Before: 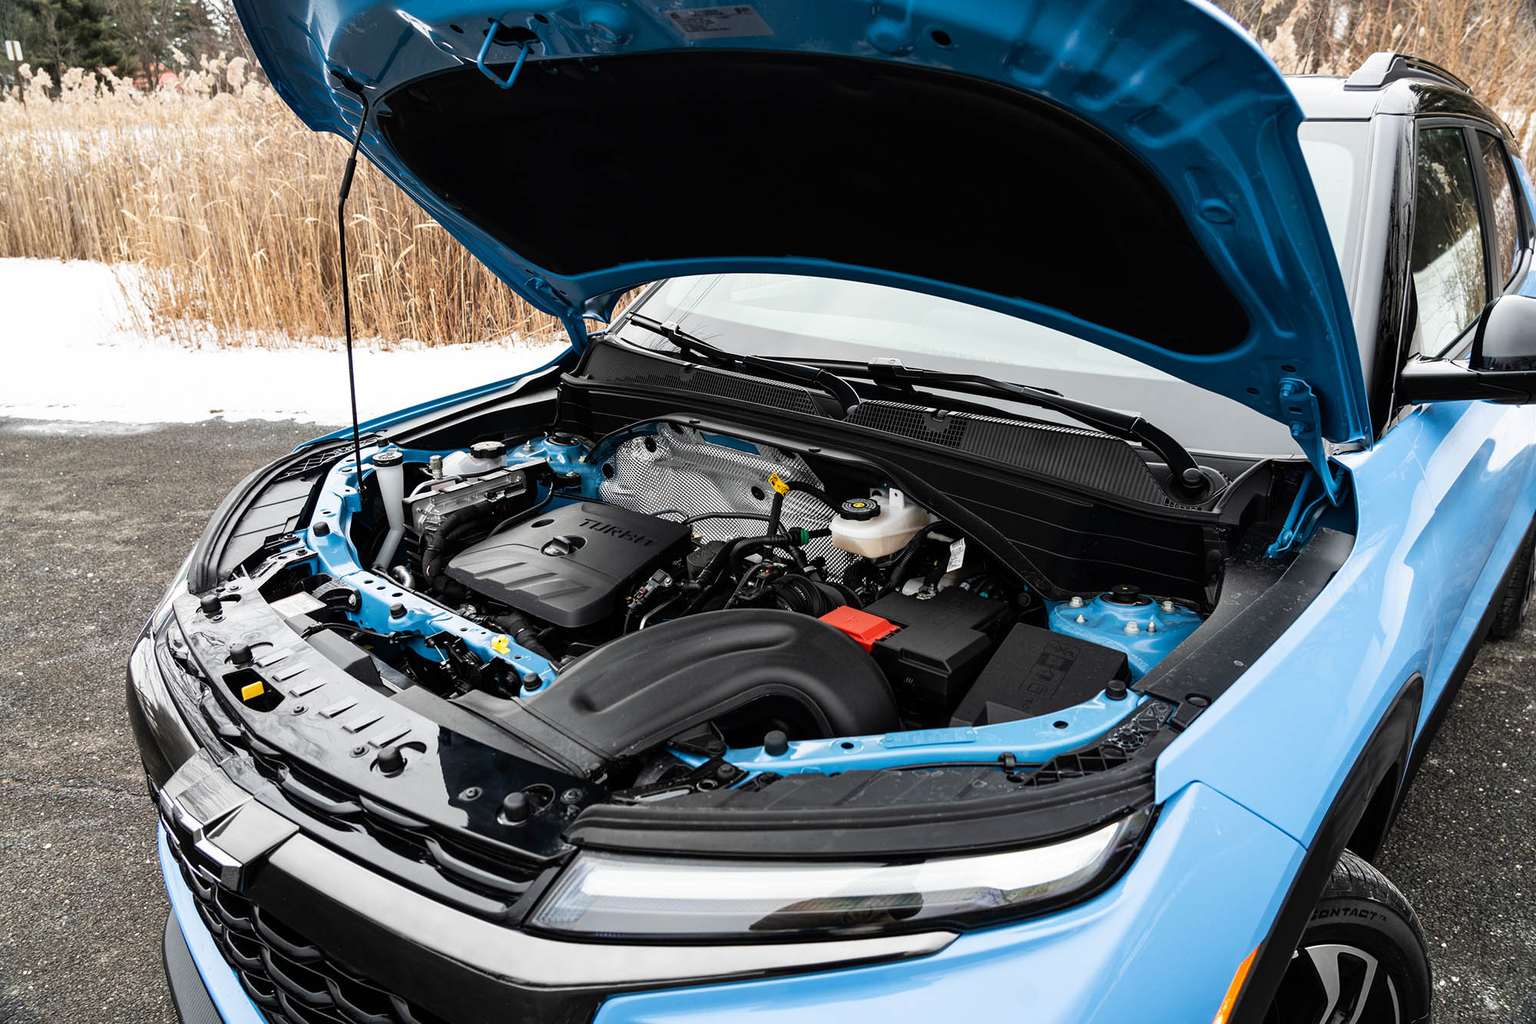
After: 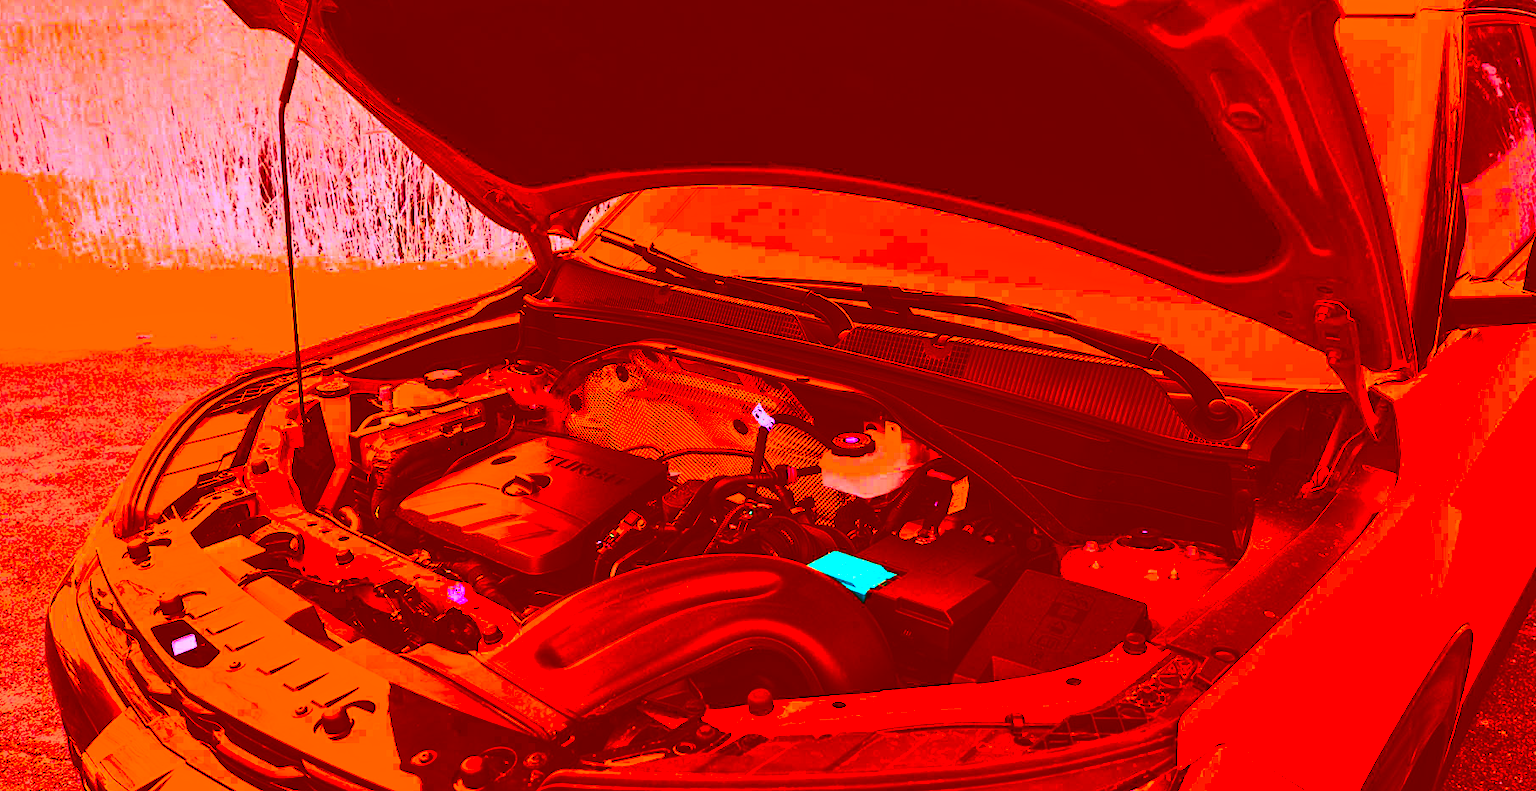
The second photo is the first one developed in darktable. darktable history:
crop: left 5.596%, top 10.314%, right 3.534%, bottom 19.395%
tone equalizer: -8 EV 1 EV, -7 EV 1 EV, -6 EV 1 EV, -5 EV 1 EV, -4 EV 1 EV, -3 EV 0.75 EV, -2 EV 0.5 EV, -1 EV 0.25 EV
local contrast: highlights 100%, shadows 100%, detail 120%, midtone range 0.2
rgb curve: curves: ch0 [(0, 0) (0.093, 0.159) (0.241, 0.265) (0.414, 0.42) (1, 1)], compensate middle gray true, preserve colors basic power
color balance rgb: global vibrance 20%
color correction: highlights a* -39.68, highlights b* -40, shadows a* -40, shadows b* -40, saturation -3
contrast brightness saturation: contrast 0.93, brightness 0.2
